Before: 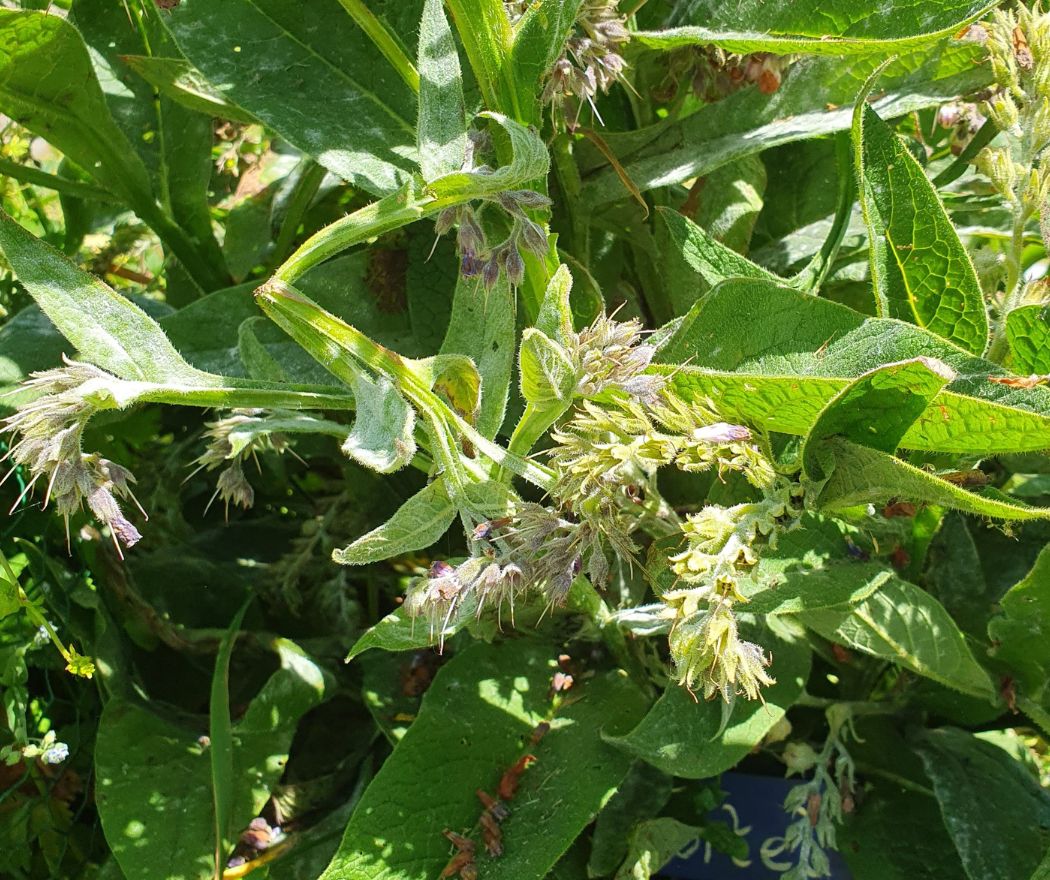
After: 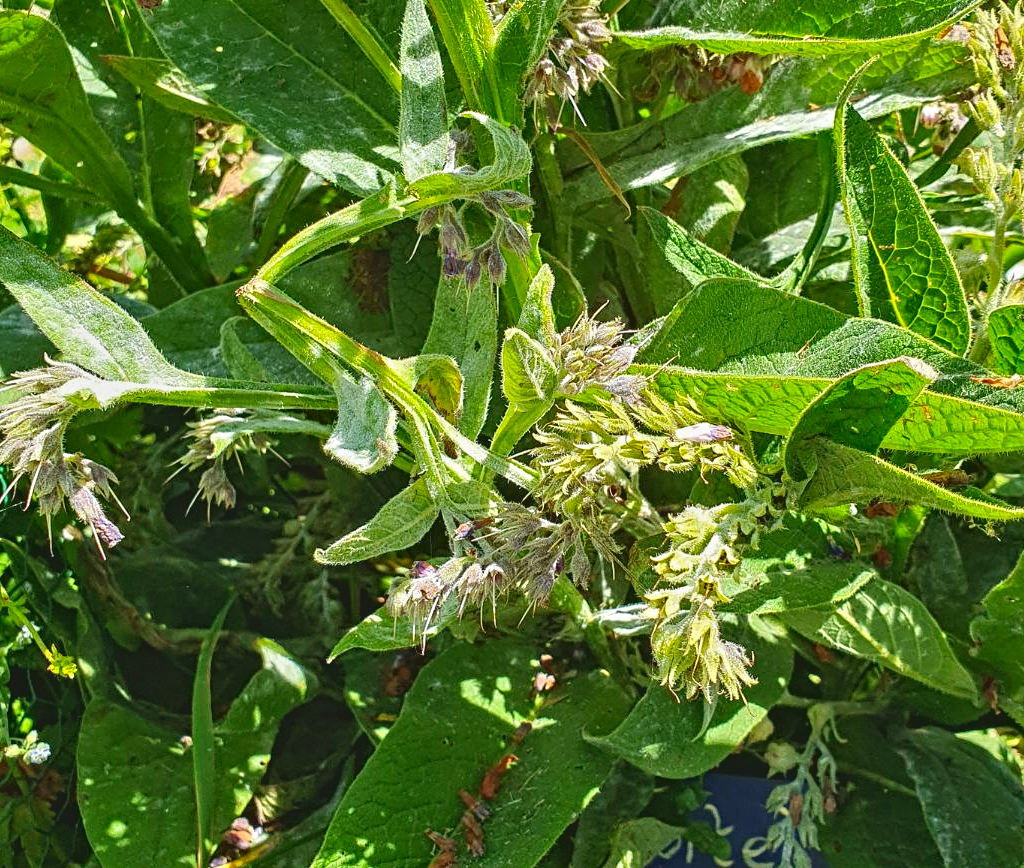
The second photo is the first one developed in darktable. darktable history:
contrast equalizer: octaves 7, y [[0.5, 0.542, 0.583, 0.625, 0.667, 0.708], [0.5 ×6], [0.5 ×6], [0 ×6], [0 ×6]]
crop and rotate: left 1.774%, right 0.633%, bottom 1.28%
contrast brightness saturation: contrast -0.19, saturation 0.19
